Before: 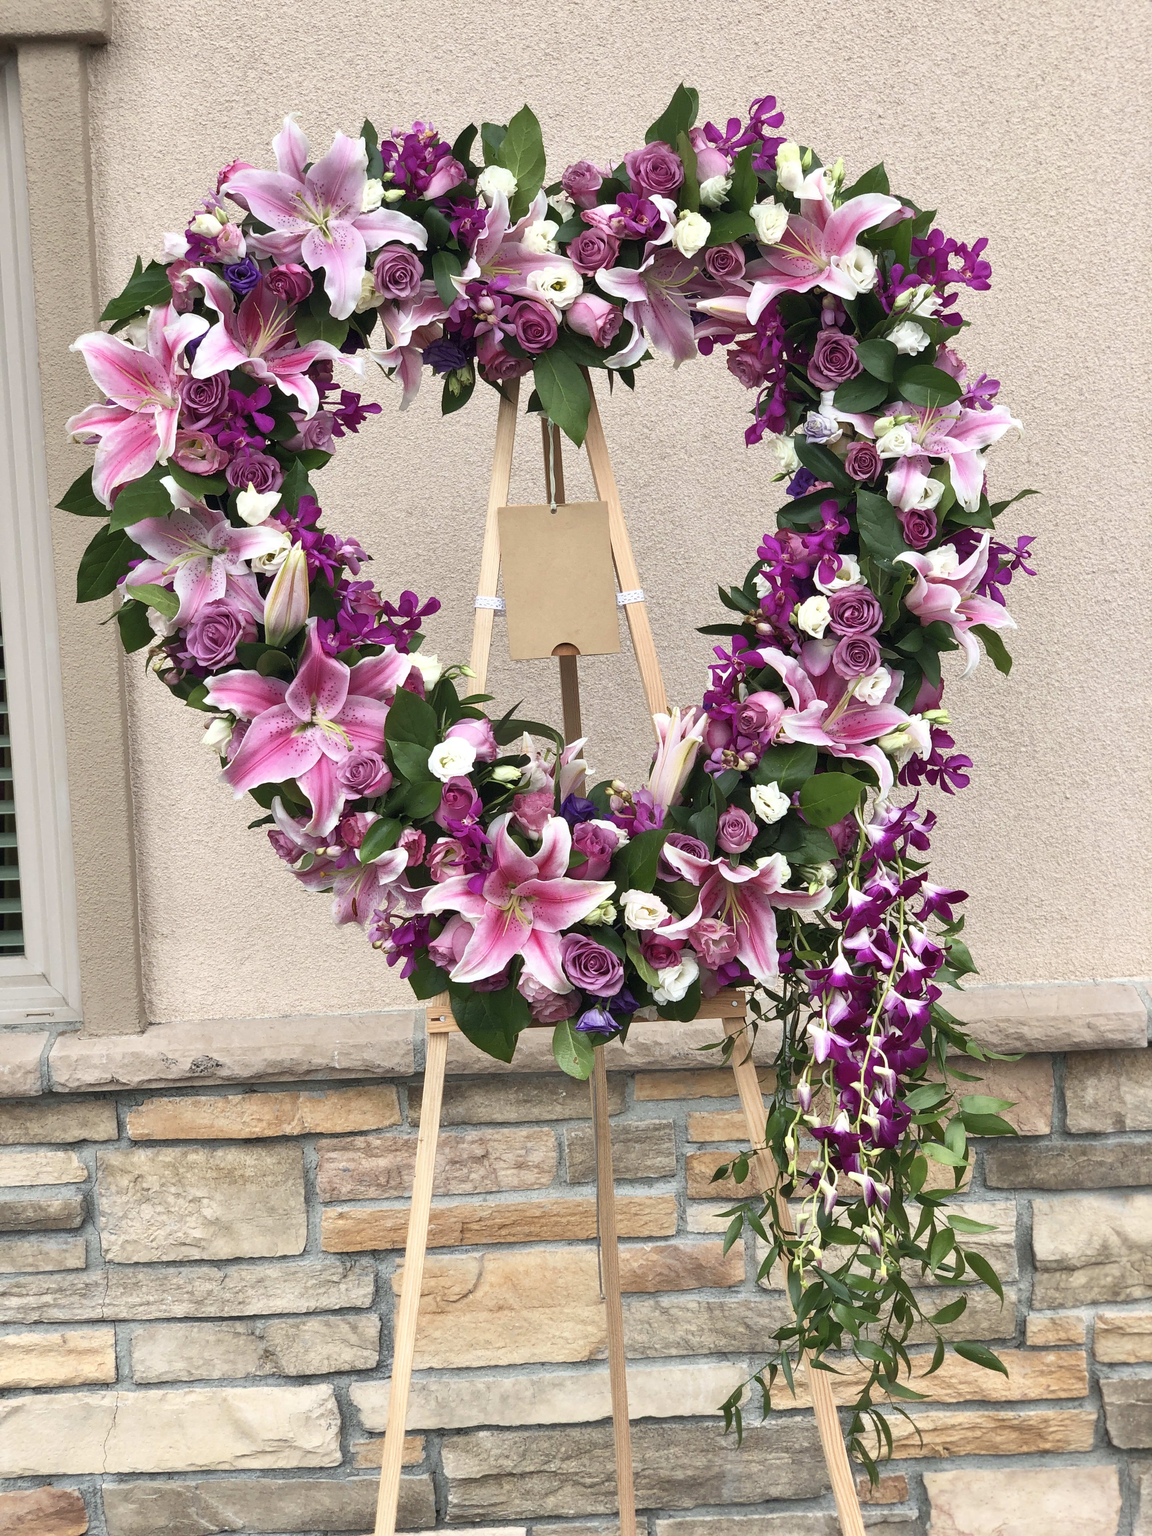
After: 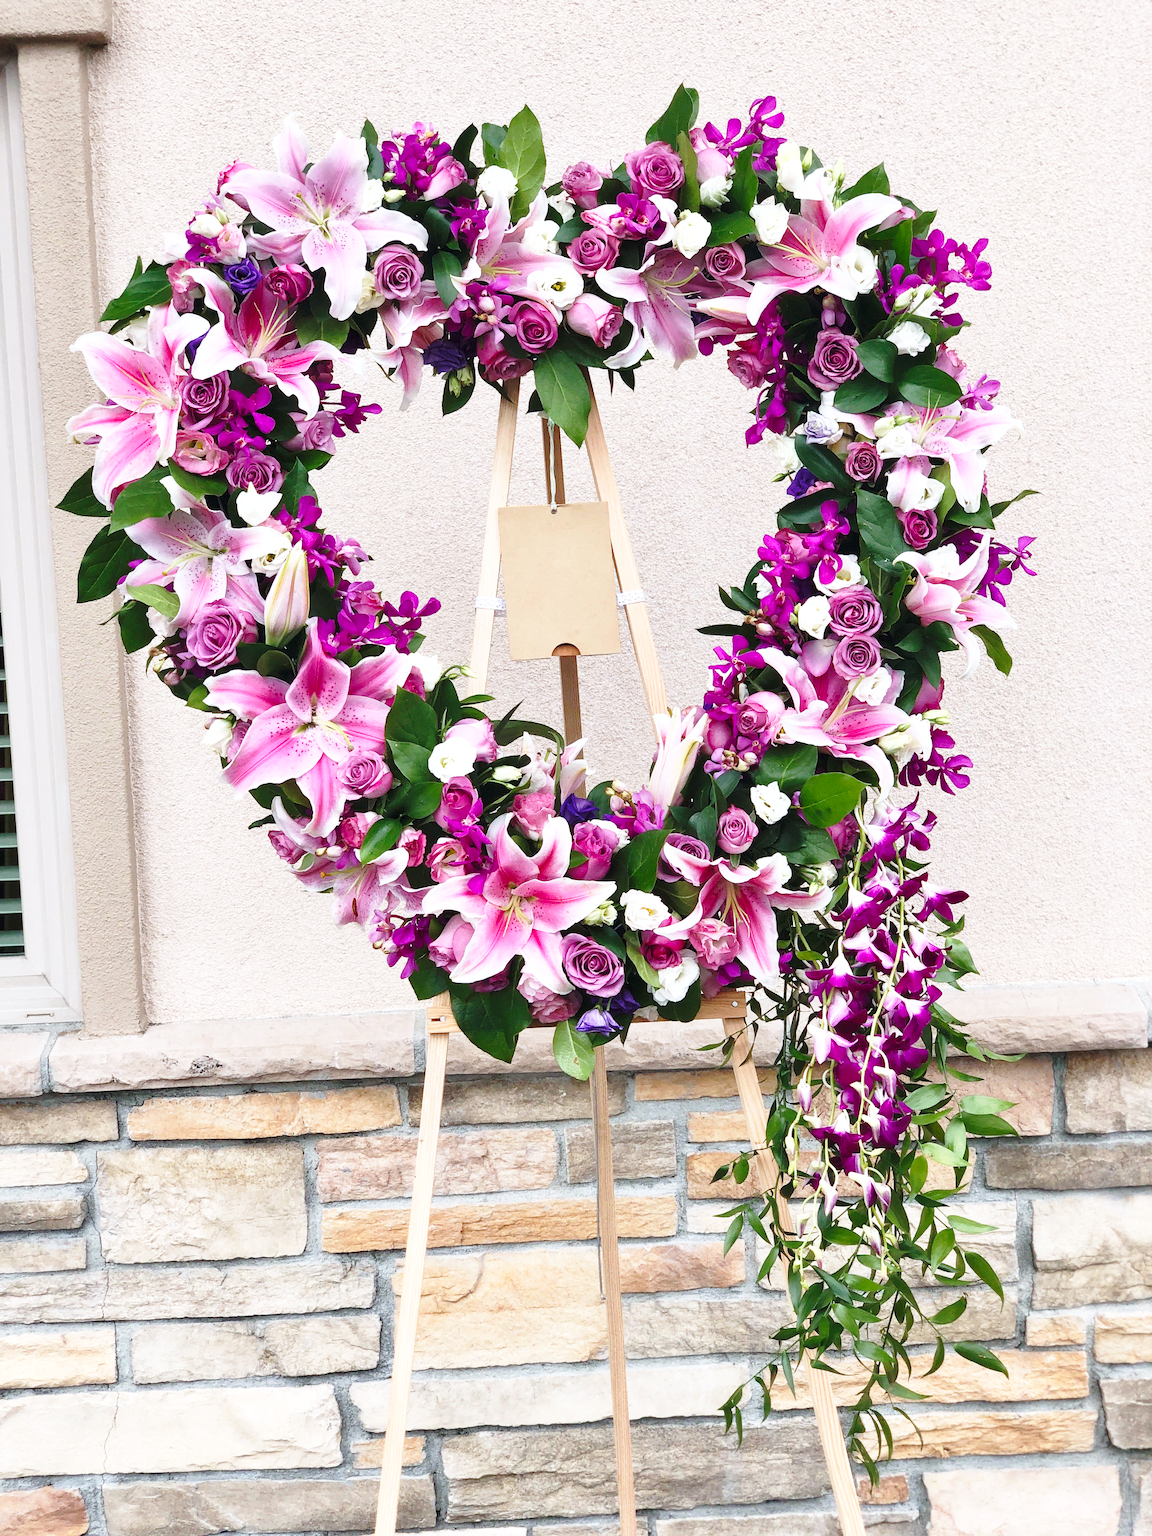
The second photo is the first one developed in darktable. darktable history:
base curve: curves: ch0 [(0, 0) (0.036, 0.037) (0.121, 0.228) (0.46, 0.76) (0.859, 0.983) (1, 1)], preserve colors none
white balance: red 0.984, blue 1.059
